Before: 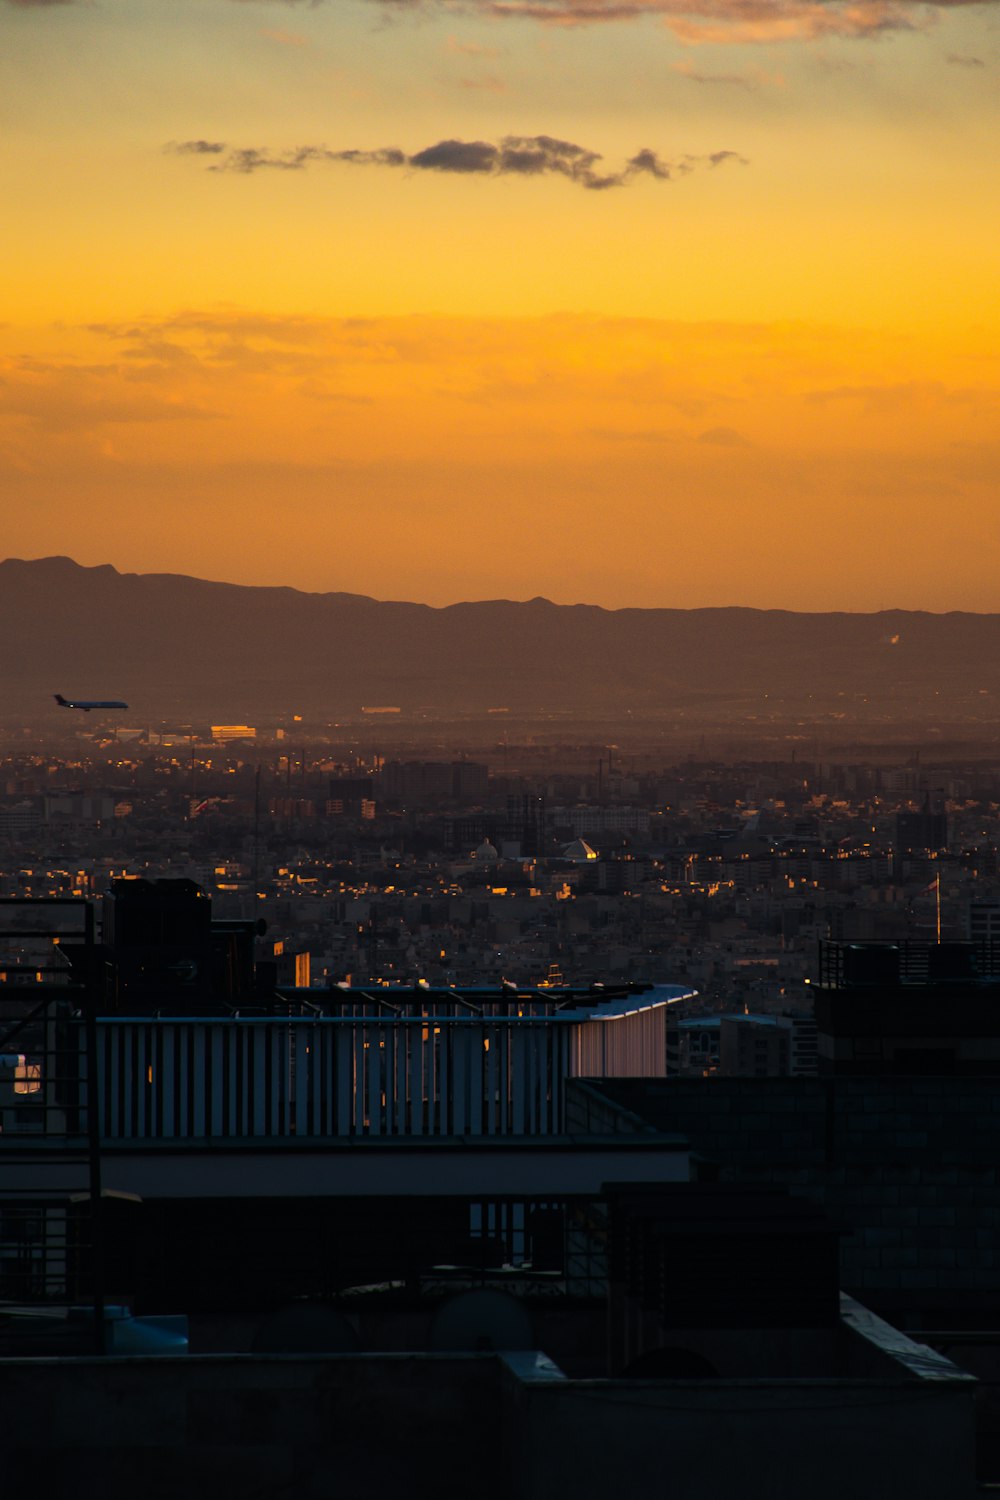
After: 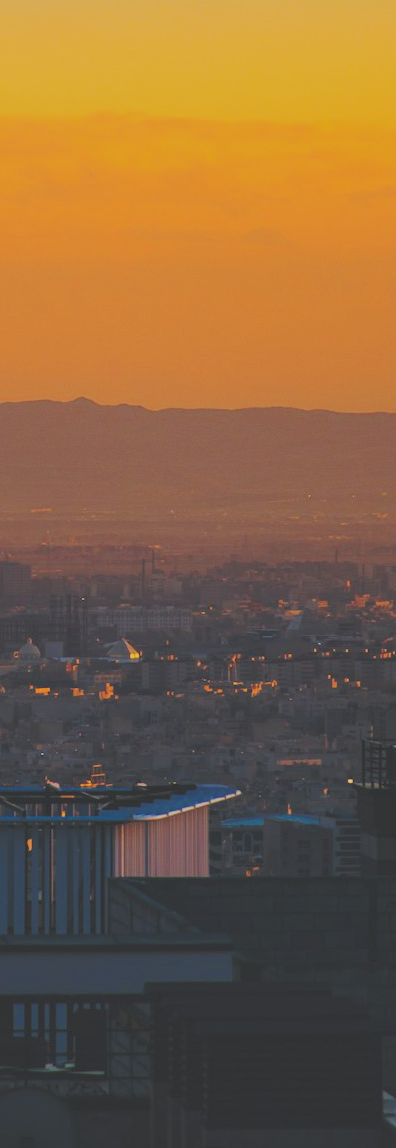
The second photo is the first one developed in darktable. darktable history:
tone curve: curves: ch0 [(0, 0) (0.003, 0.203) (0.011, 0.203) (0.025, 0.21) (0.044, 0.22) (0.069, 0.231) (0.1, 0.243) (0.136, 0.255) (0.177, 0.277) (0.224, 0.305) (0.277, 0.346) (0.335, 0.412) (0.399, 0.492) (0.468, 0.571) (0.543, 0.658) (0.623, 0.75) (0.709, 0.837) (0.801, 0.905) (0.898, 0.955) (1, 1)], preserve colors none
filmic rgb: black relative exposure -14 EV, white relative exposure 8 EV, threshold 3 EV, hardness 3.74, latitude 50%, contrast 0.5, color science v5 (2021), contrast in shadows safe, contrast in highlights safe, enable highlight reconstruction true
crop: left 45.721%, top 13.393%, right 14.118%, bottom 10.01%
